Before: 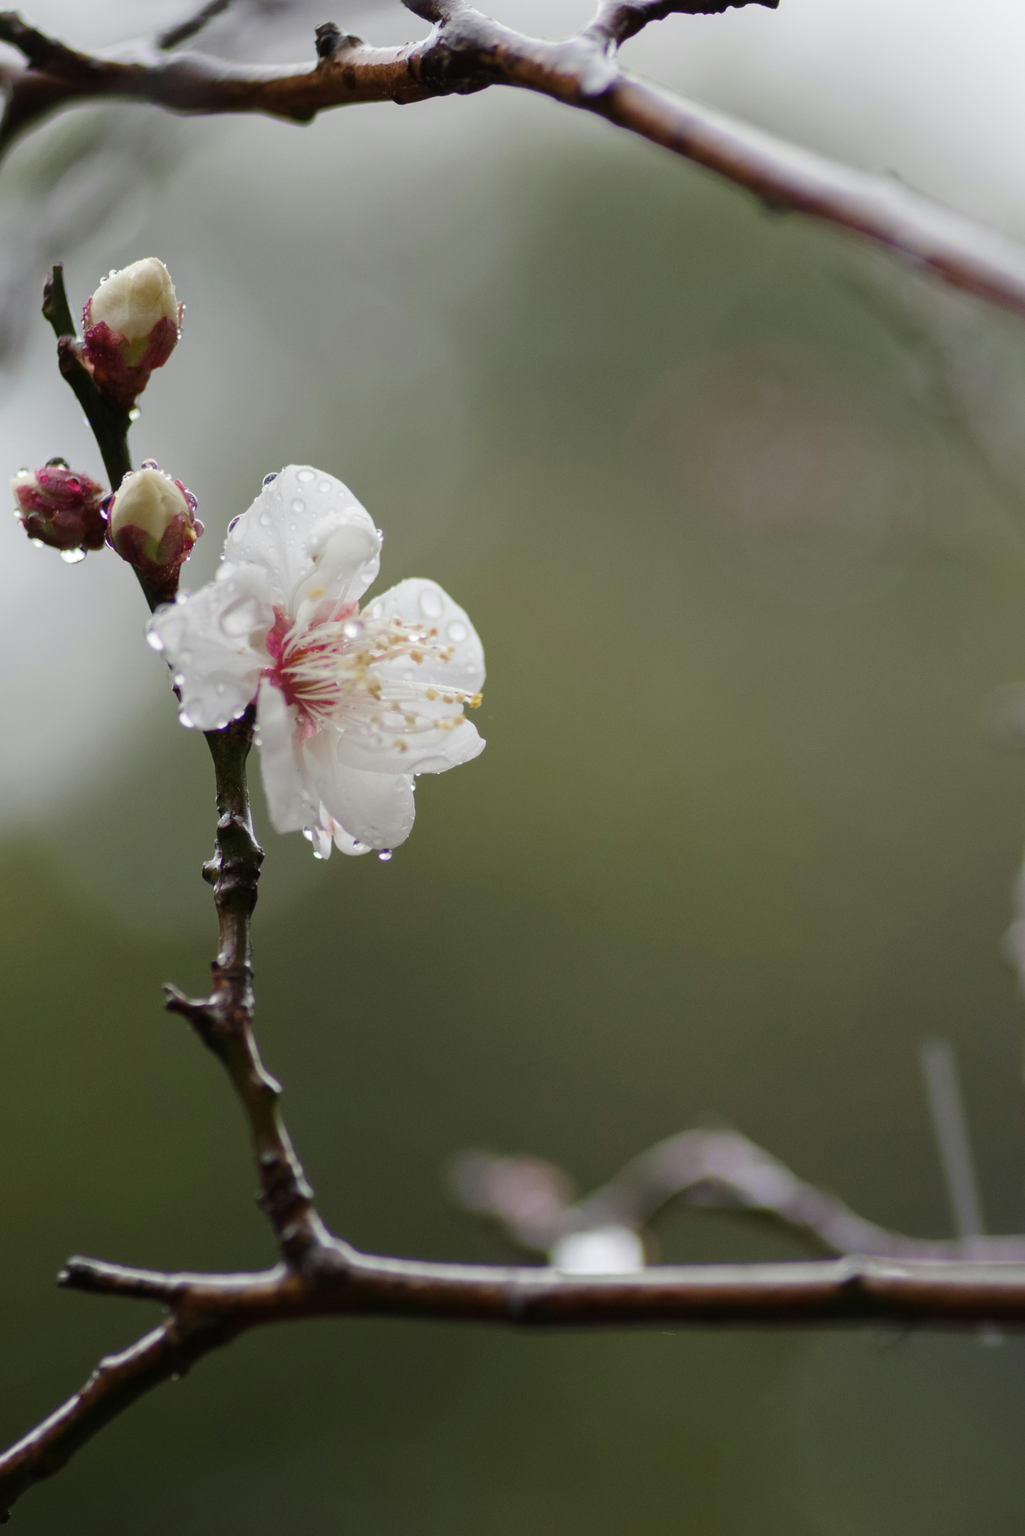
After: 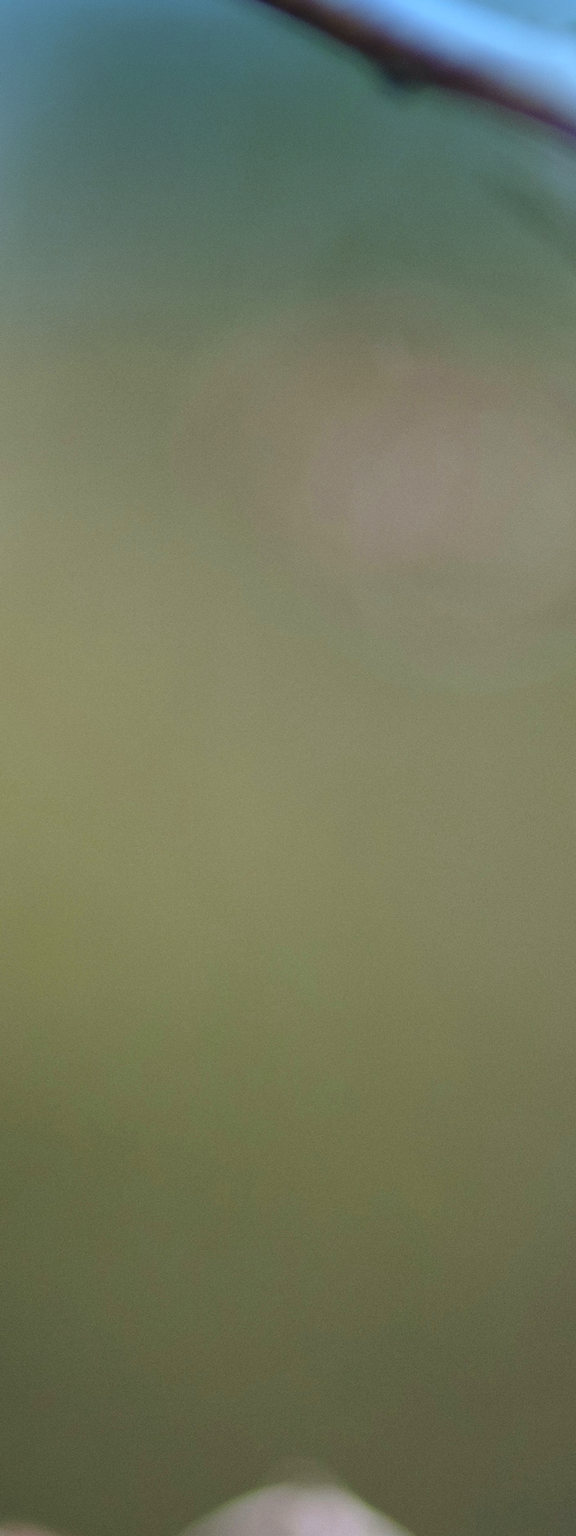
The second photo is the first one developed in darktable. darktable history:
exposure: exposure 0.657 EV, compensate highlight preservation false
crop and rotate: left 49.936%, top 10.094%, right 13.136%, bottom 24.256%
graduated density: density 2.02 EV, hardness 44%, rotation 0.374°, offset 8.21, hue 208.8°, saturation 97%
